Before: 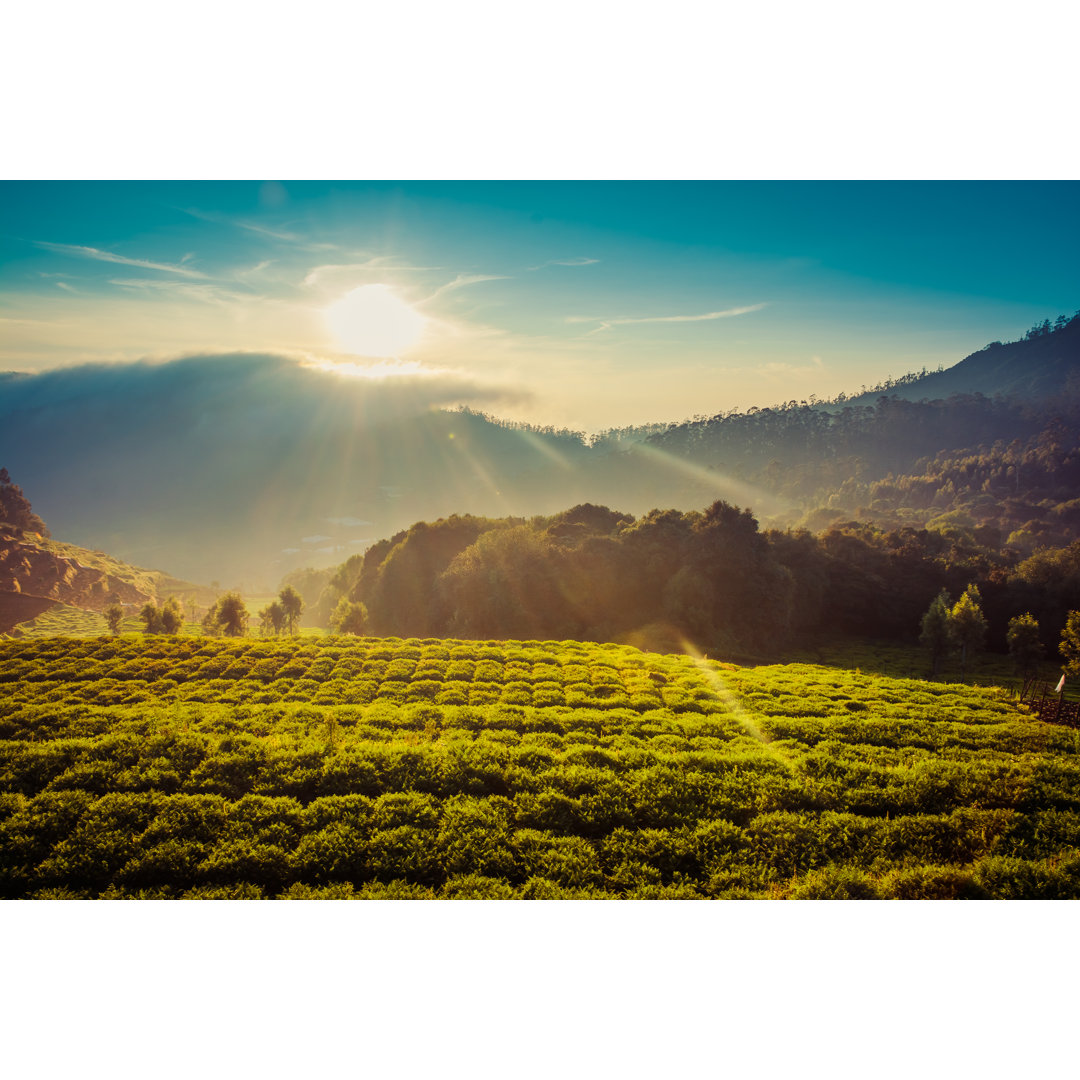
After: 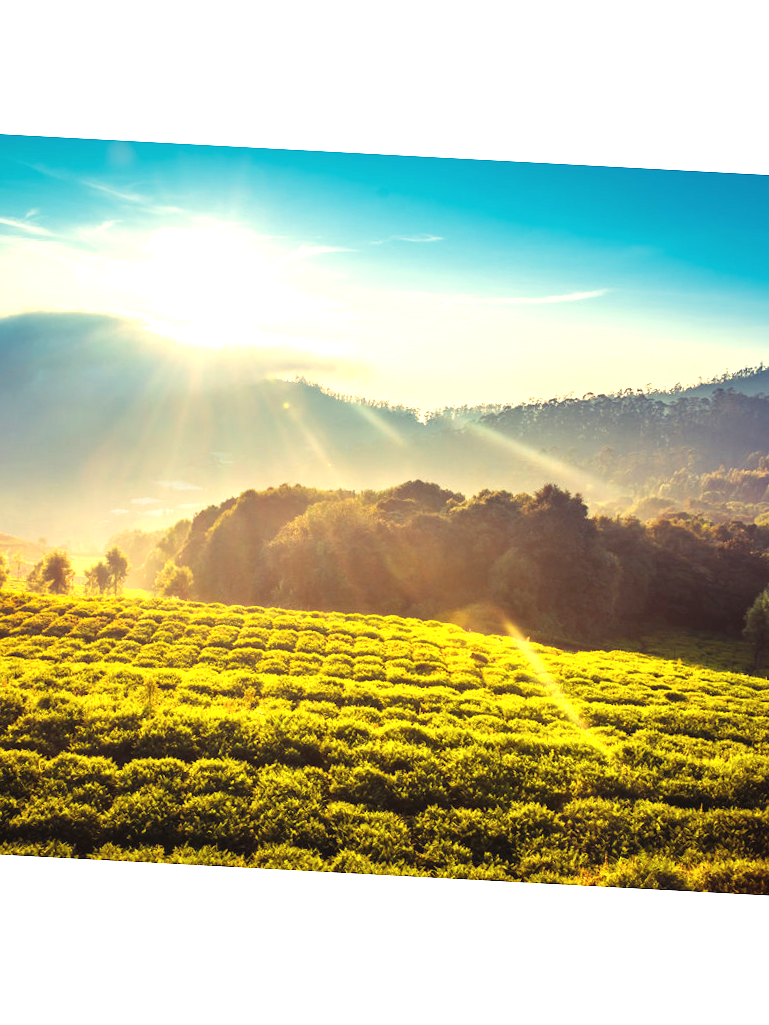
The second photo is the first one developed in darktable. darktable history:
crop and rotate: angle -3.05°, left 14.106%, top 0.036%, right 10.91%, bottom 0.053%
exposure: black level correction -0.002, exposure 1.112 EV, compensate highlight preservation false
